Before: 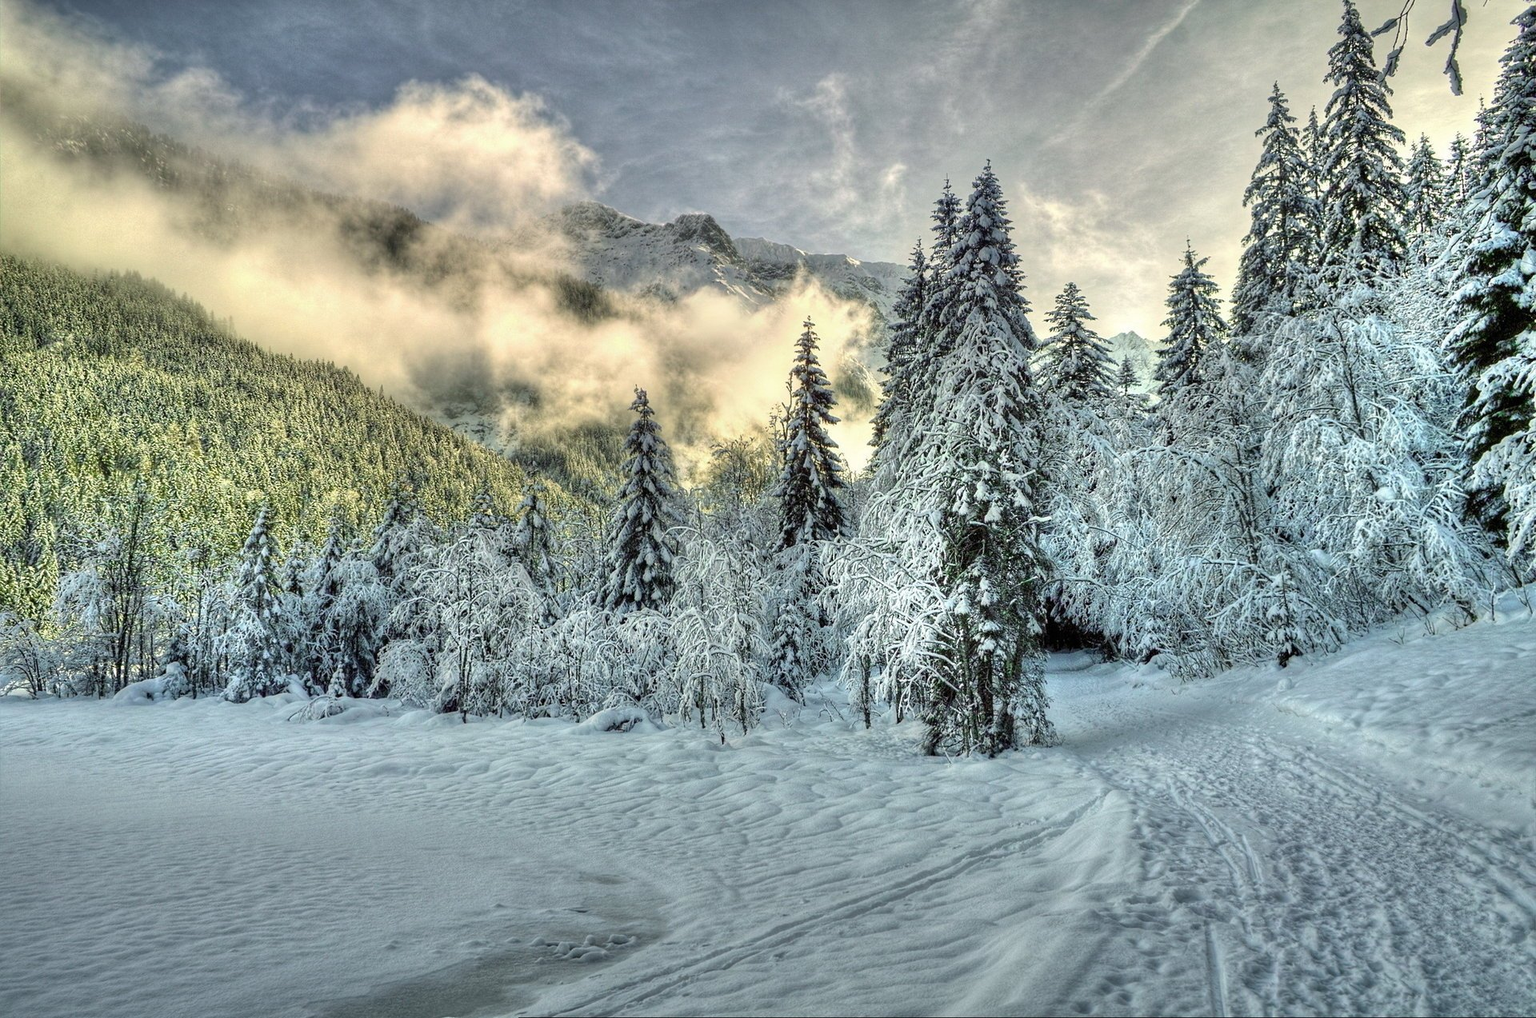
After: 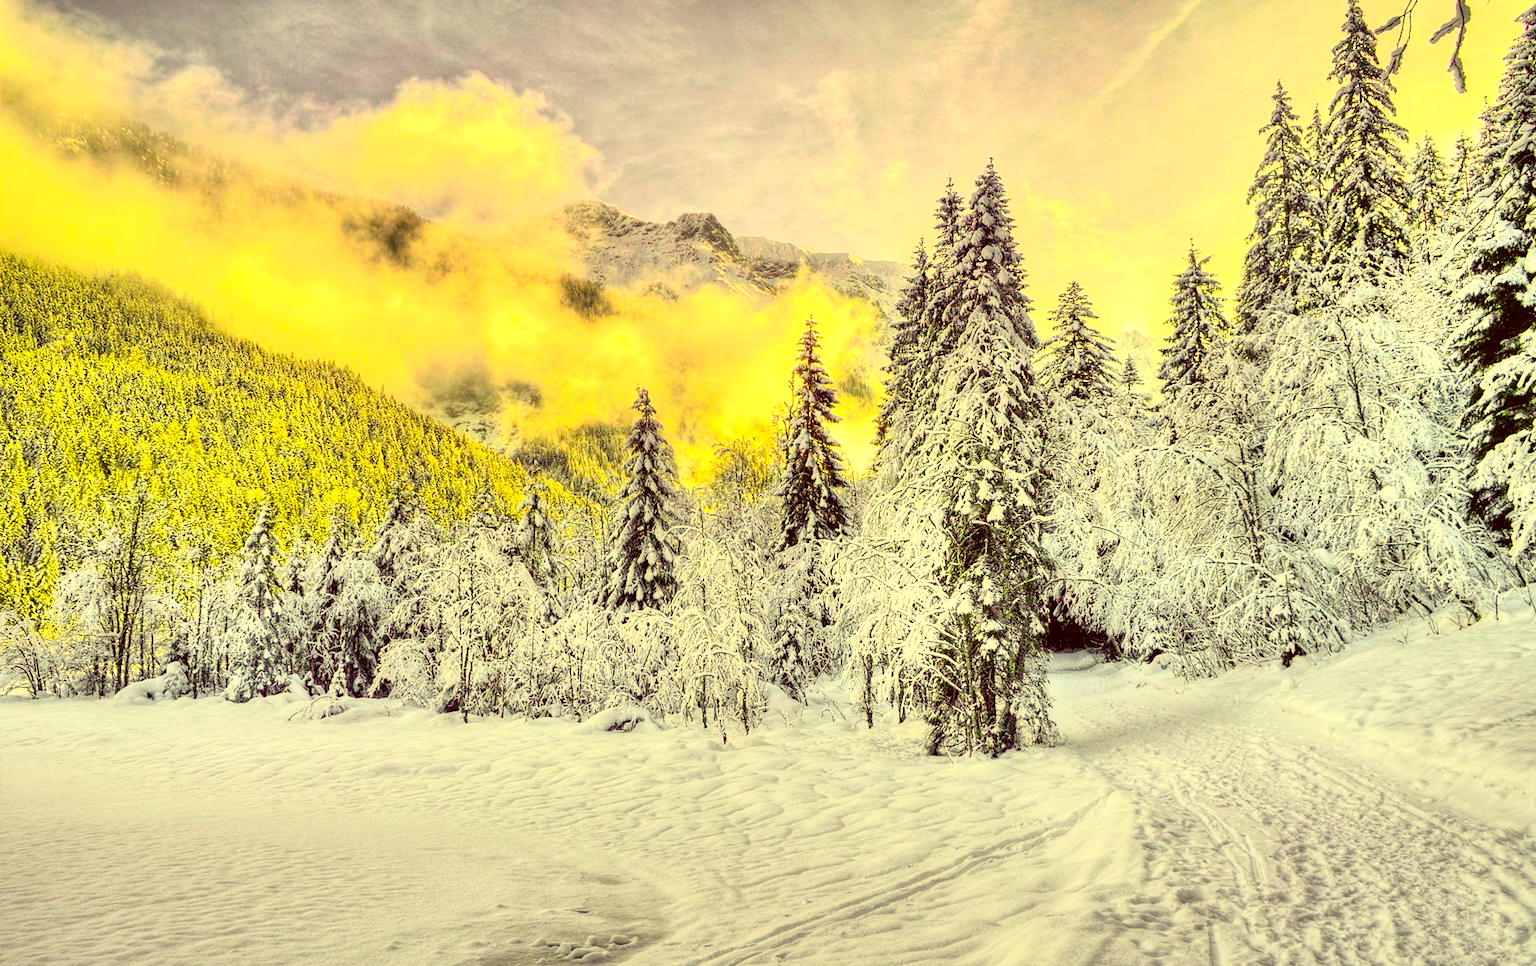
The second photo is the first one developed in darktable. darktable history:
local contrast: mode bilateral grid, contrast 16, coarseness 36, detail 104%, midtone range 0.2
tone curve: curves: ch0 [(0, 0.005) (0.103, 0.097) (0.18, 0.22) (0.378, 0.482) (0.504, 0.631) (0.663, 0.801) (0.834, 0.914) (1, 0.971)]; ch1 [(0, 0) (0.172, 0.123) (0.324, 0.253) (0.396, 0.388) (0.478, 0.461) (0.499, 0.498) (0.545, 0.587) (0.604, 0.692) (0.704, 0.818) (1, 1)]; ch2 [(0, 0) (0.411, 0.424) (0.496, 0.5) (0.521, 0.537) (0.555, 0.585) (0.628, 0.703) (1, 1)], color space Lab, independent channels, preserve colors none
crop: top 0.31%, right 0.258%, bottom 5.005%
color balance rgb: perceptual saturation grading › global saturation 0.31%, perceptual brilliance grading › global brilliance 18.288%, global vibrance 20%
color correction: highlights a* 9.59, highlights b* 39.31, shadows a* 14.52, shadows b* 3.56
